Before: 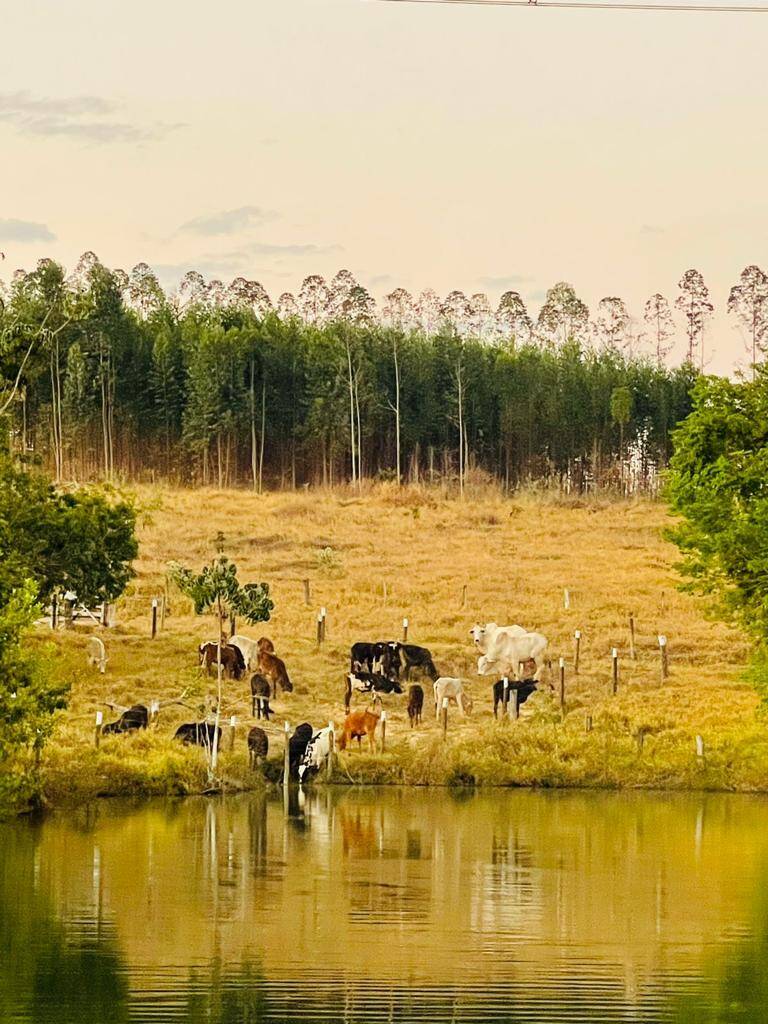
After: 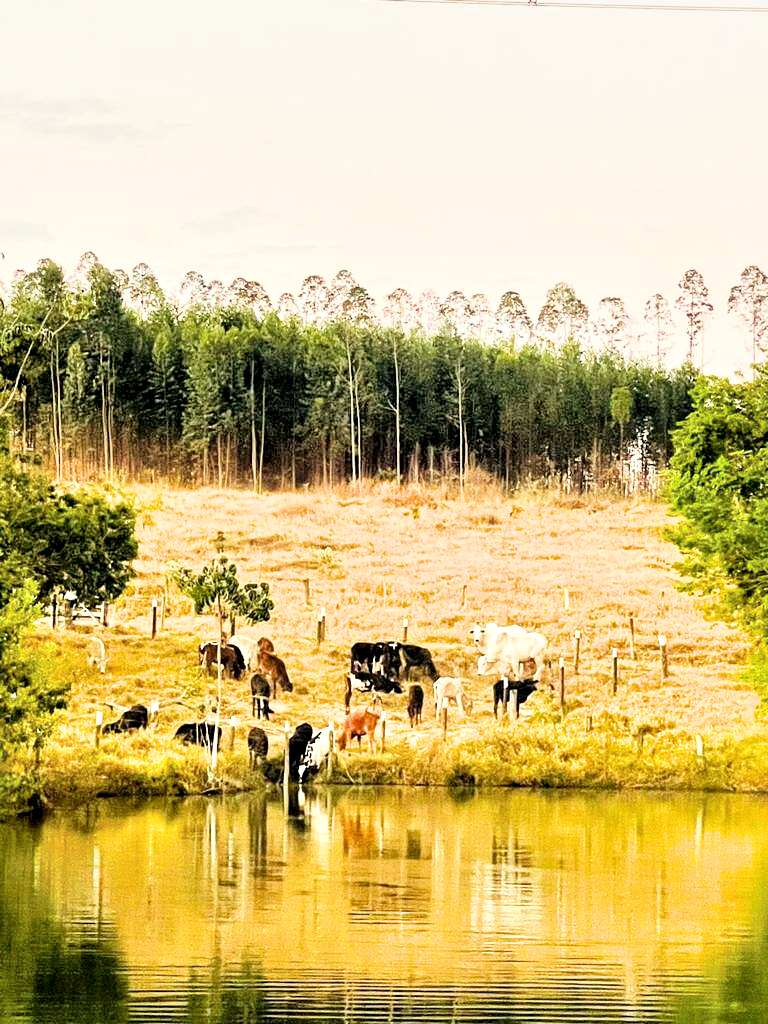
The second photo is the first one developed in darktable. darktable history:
local contrast: mode bilateral grid, contrast 21, coarseness 49, detail 173%, midtone range 0.2
exposure: black level correction 0, exposure 1.098 EV, compensate highlight preservation false
filmic rgb: black relative exposure -5.04 EV, white relative exposure 3.97 EV, hardness 2.88, contrast 1.39, highlights saturation mix -29.94%
